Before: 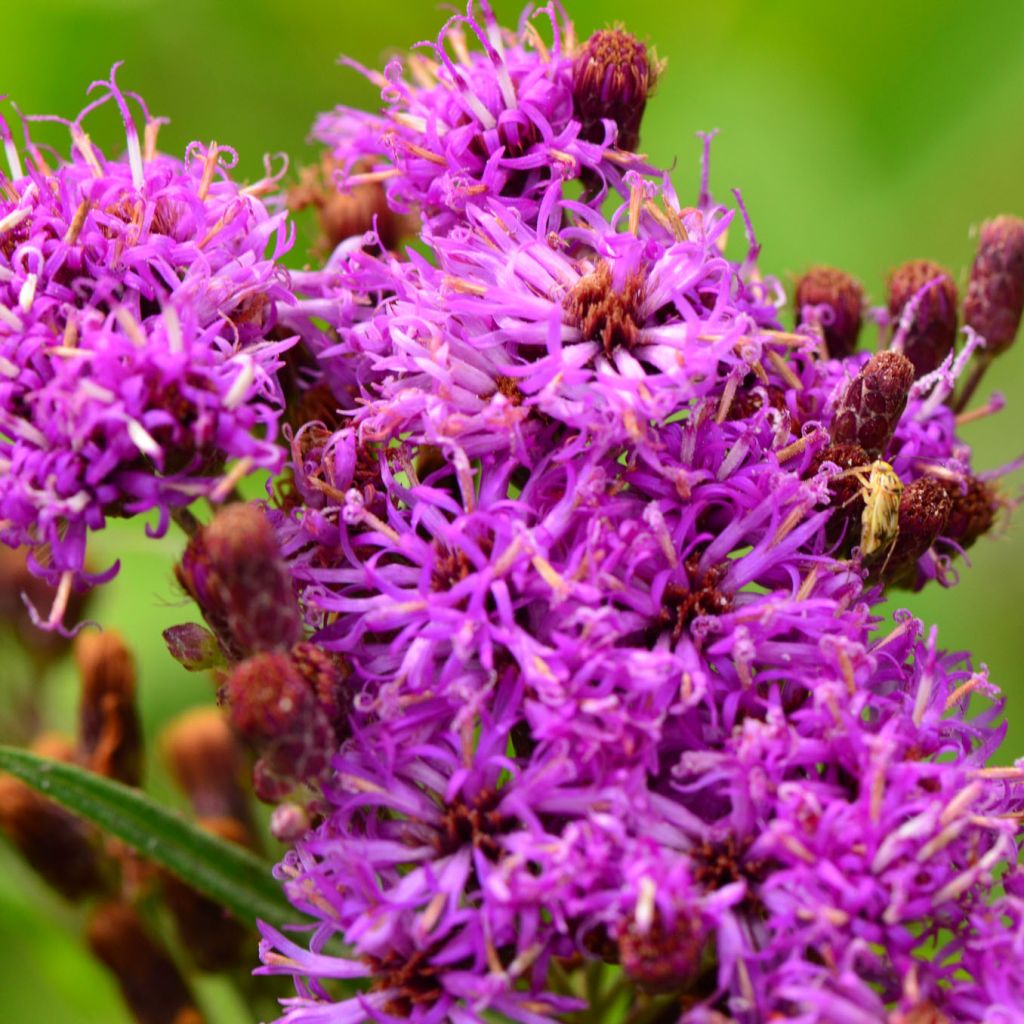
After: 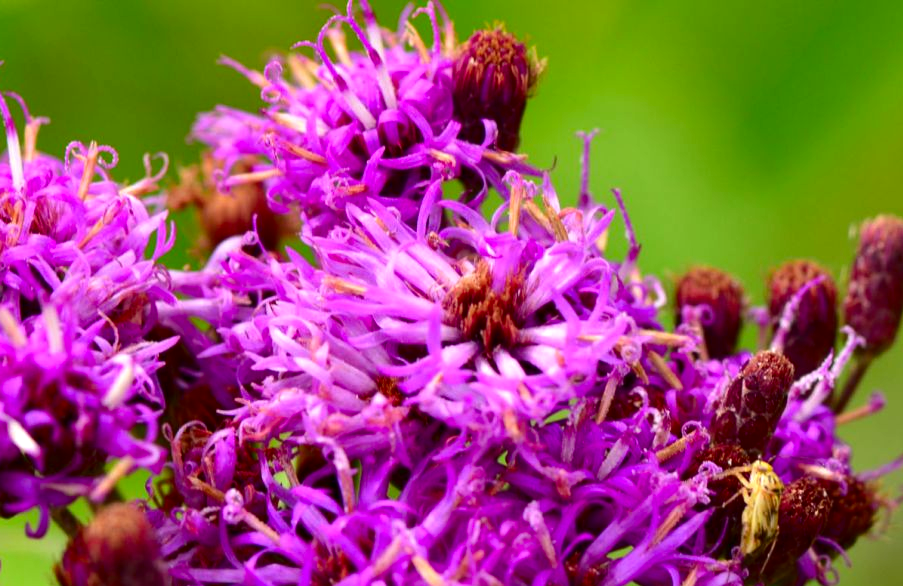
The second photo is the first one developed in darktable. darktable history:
shadows and highlights: shadows 37.13, highlights -27.53, soften with gaussian
crop and rotate: left 11.762%, bottom 42.712%
exposure: exposure 0.203 EV, compensate exposure bias true, compensate highlight preservation false
contrast brightness saturation: contrast 0.069, brightness -0.14, saturation 0.106
